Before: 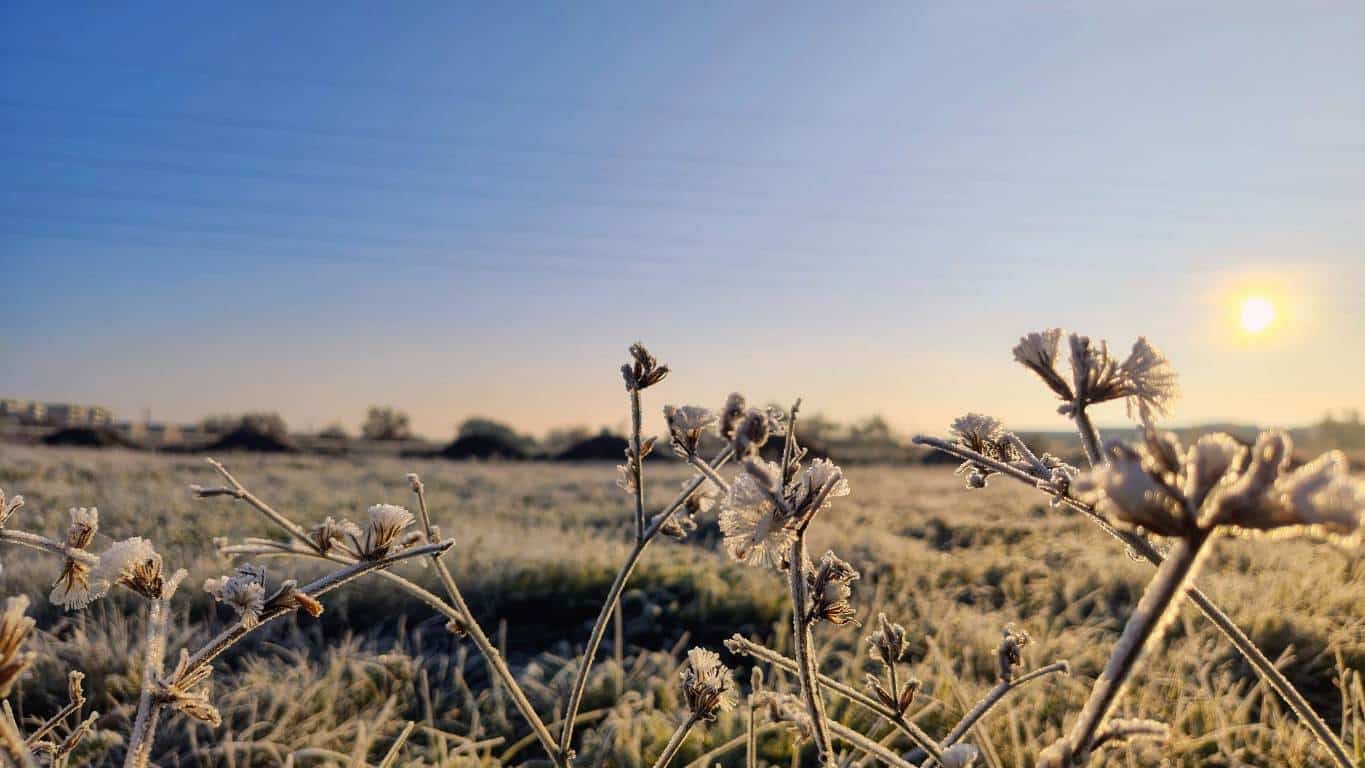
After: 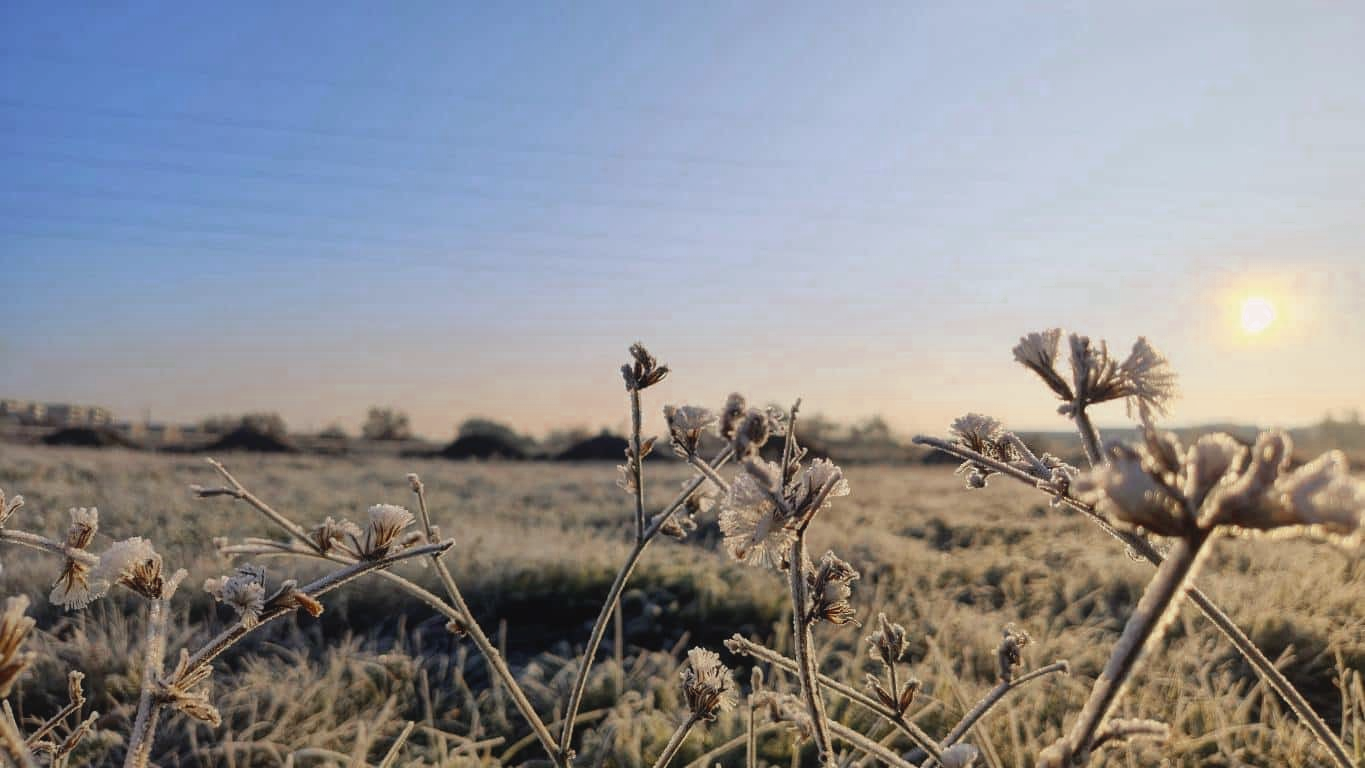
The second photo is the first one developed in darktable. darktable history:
color zones: curves: ch0 [(0, 0.5) (0.125, 0.4) (0.25, 0.5) (0.375, 0.4) (0.5, 0.4) (0.625, 0.6) (0.75, 0.6) (0.875, 0.5)]; ch1 [(0, 0.35) (0.125, 0.45) (0.25, 0.35) (0.375, 0.35) (0.5, 0.35) (0.625, 0.35) (0.75, 0.45) (0.875, 0.35)]; ch2 [(0, 0.6) (0.125, 0.5) (0.25, 0.5) (0.375, 0.6) (0.5, 0.6) (0.625, 0.5) (0.75, 0.5) (0.875, 0.5)]
contrast equalizer: octaves 7, y [[0.6 ×6], [0.55 ×6], [0 ×6], [0 ×6], [0 ×6]], mix -0.3
